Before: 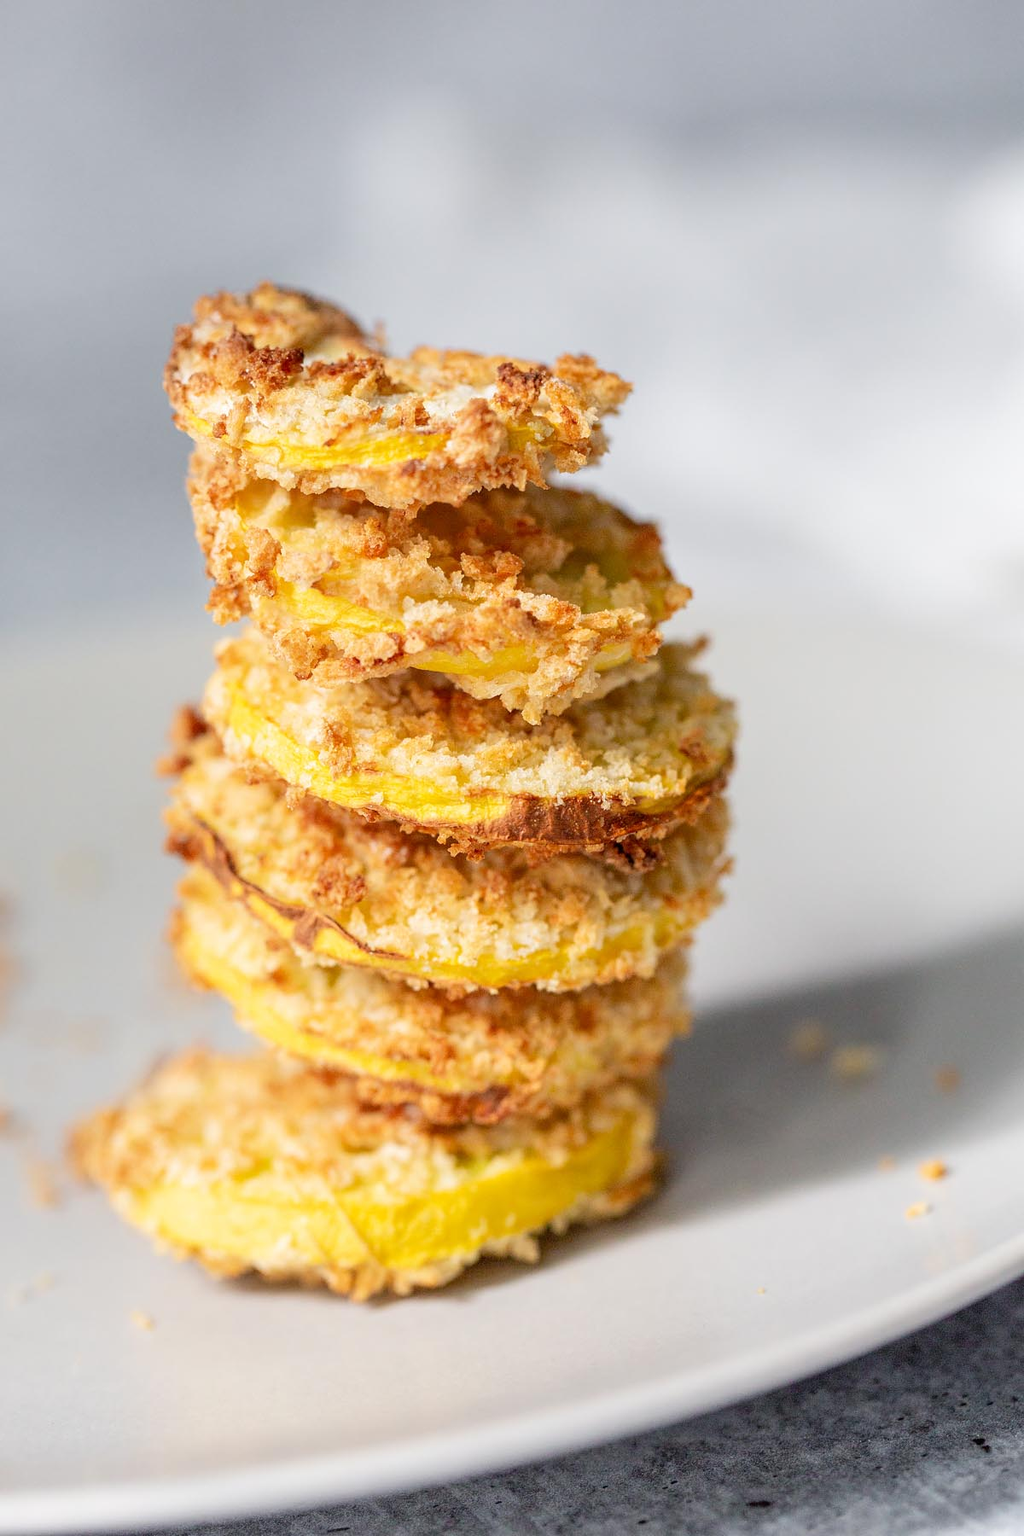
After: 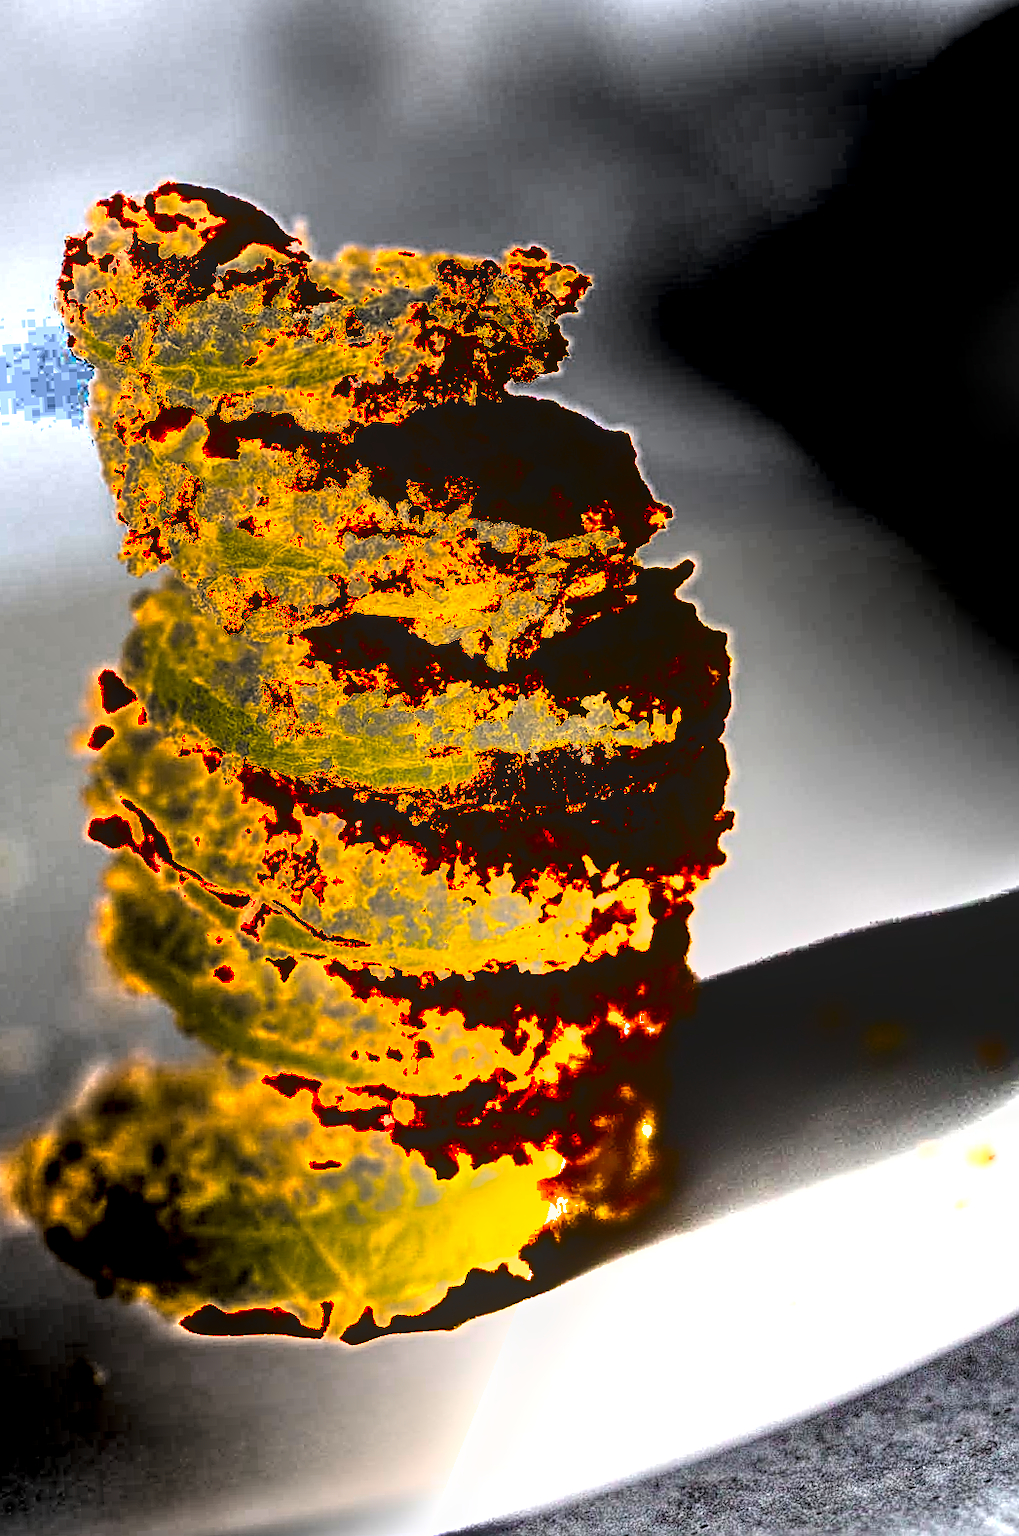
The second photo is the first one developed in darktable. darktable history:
exposure: black level correction 0, exposure 1.001 EV, compensate highlight preservation false
crop and rotate: angle 2.96°, left 6.106%, top 5.721%
local contrast: highlights 74%, shadows 55%, detail 177%, midtone range 0.21
base curve: curves: ch0 [(0, 0) (0.283, 0.295) (1, 1)], preserve colors none
sharpen: amount 0.742
shadows and highlights: radius 330.03, shadows 55.03, highlights -98.44, compress 94.48%, soften with gaussian
levels: levels [0.055, 0.477, 0.9]
